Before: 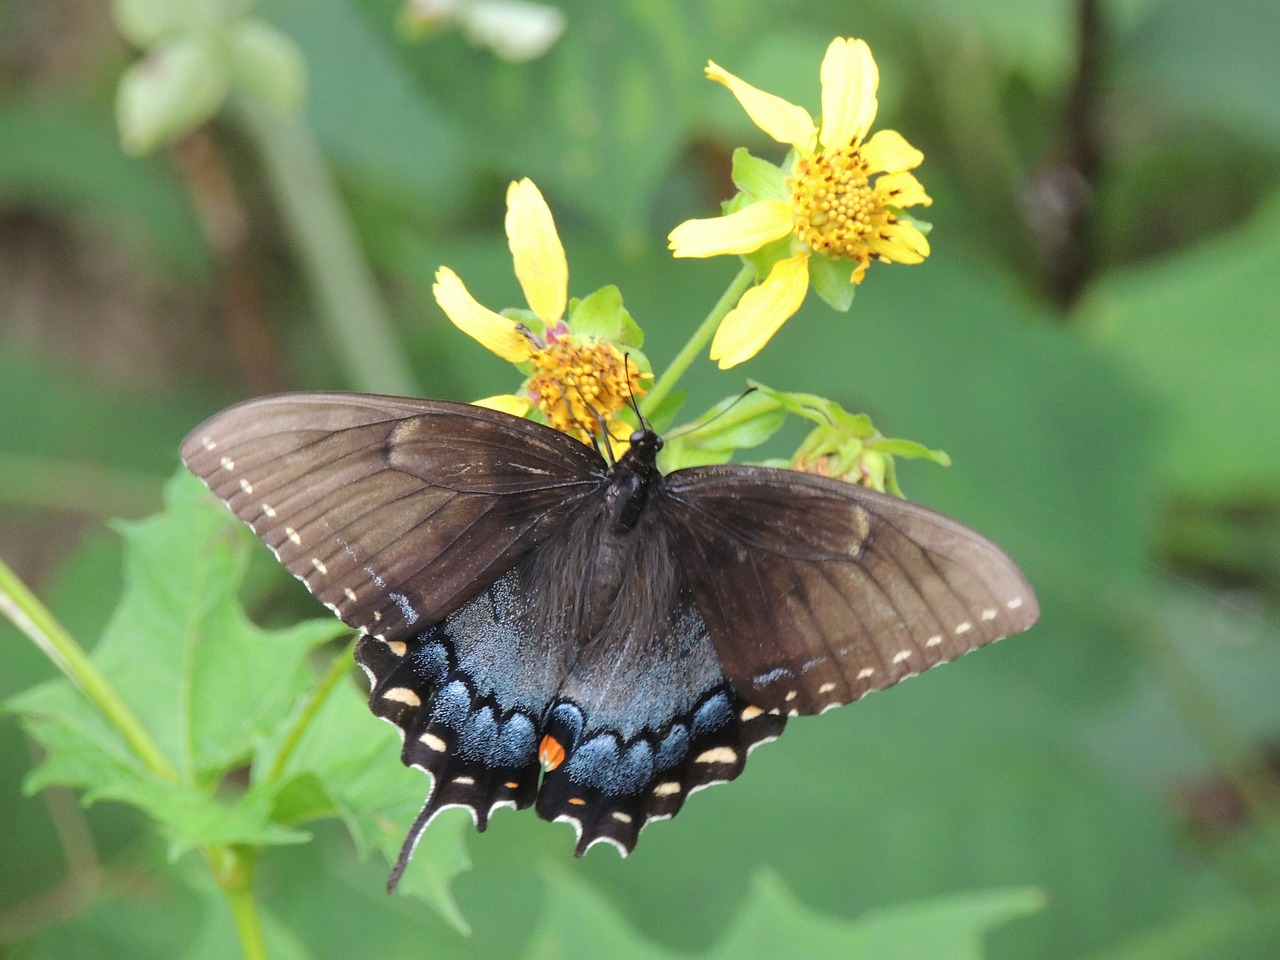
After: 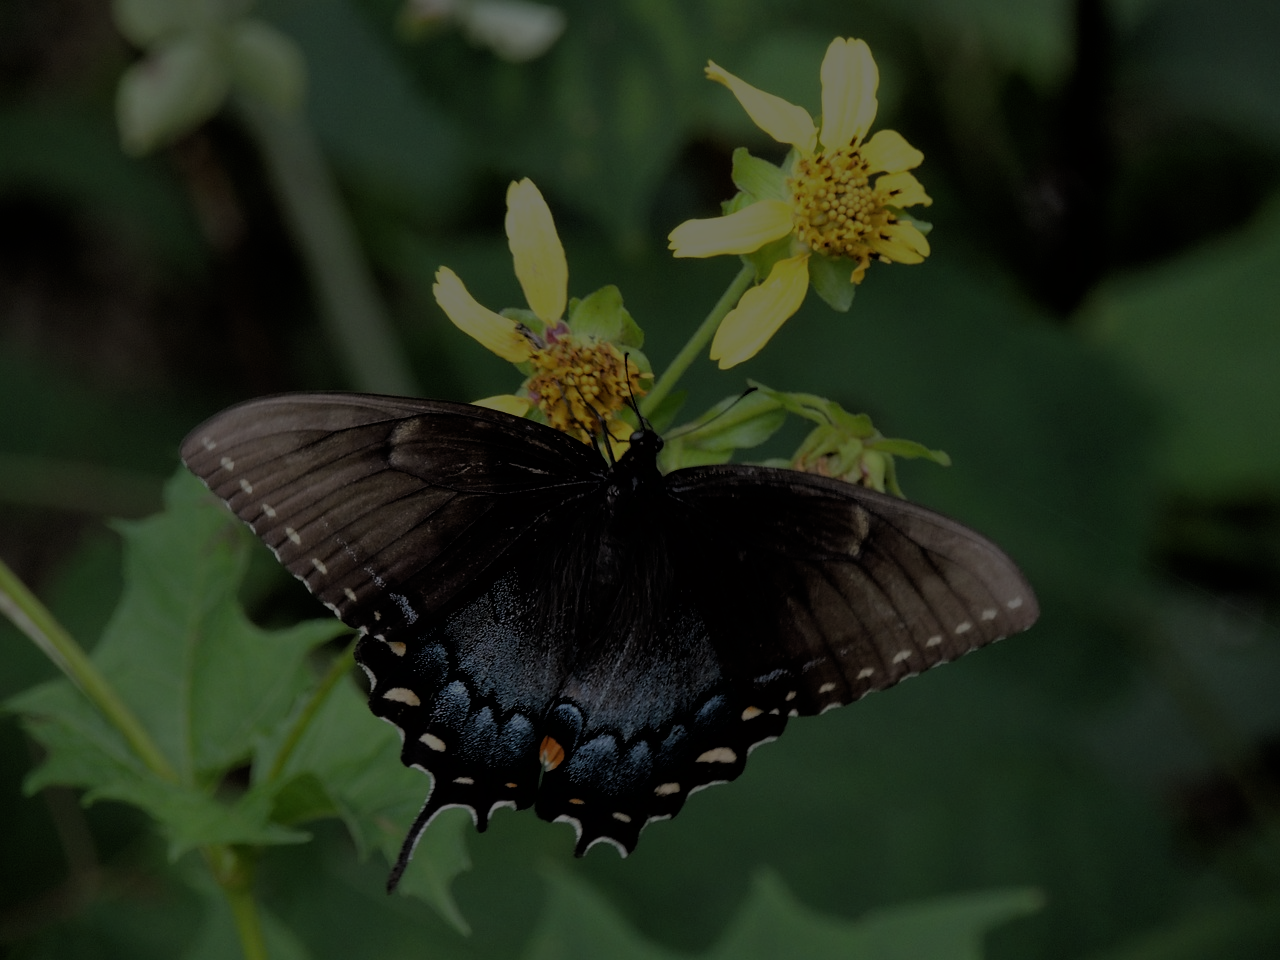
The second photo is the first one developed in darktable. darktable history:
exposure: exposure -2.446 EV, compensate highlight preservation false
filmic rgb: black relative exposure -5 EV, hardness 2.88, contrast 1.2, highlights saturation mix -30%
